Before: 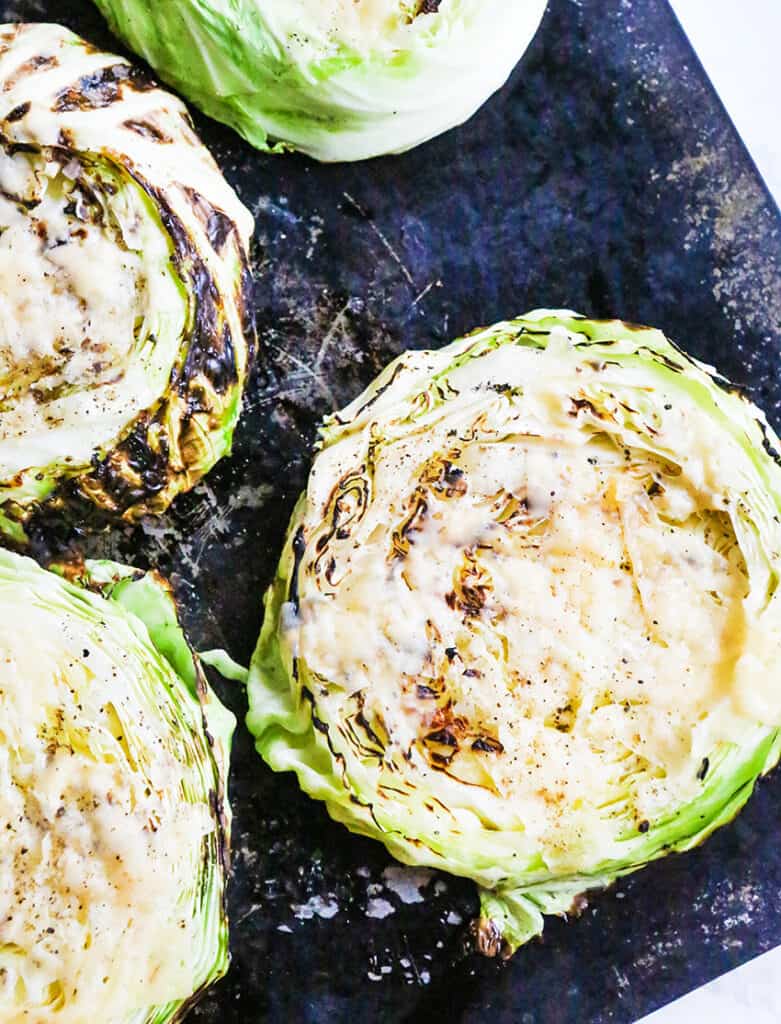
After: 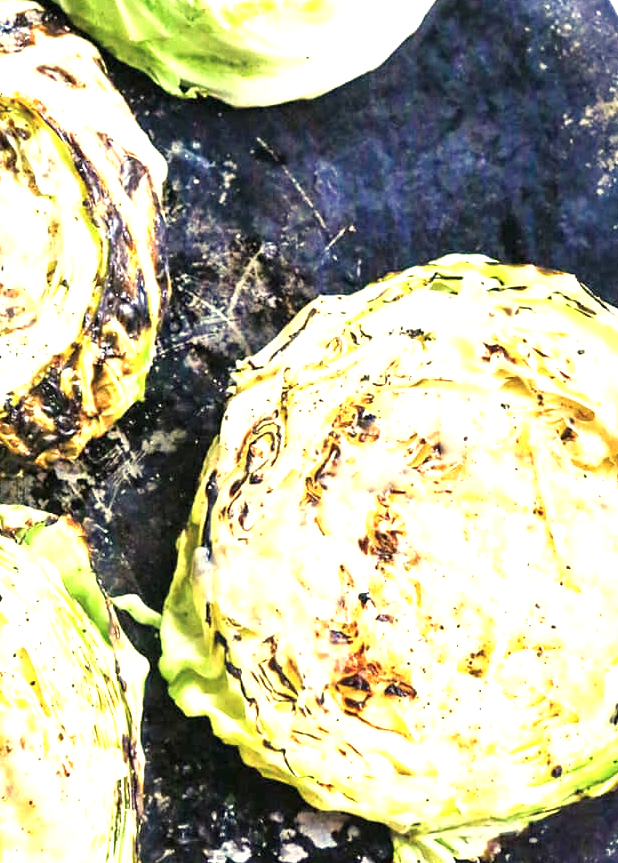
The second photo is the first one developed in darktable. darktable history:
exposure: black level correction 0, exposure 1 EV, compensate exposure bias true, compensate highlight preservation false
crop: left 11.225%, top 5.381%, right 9.565%, bottom 10.314%
color balance rgb: shadows lift › chroma 2%, shadows lift › hue 263°, highlights gain › chroma 8%, highlights gain › hue 84°, linear chroma grading › global chroma -15%, saturation formula JzAzBz (2021)
